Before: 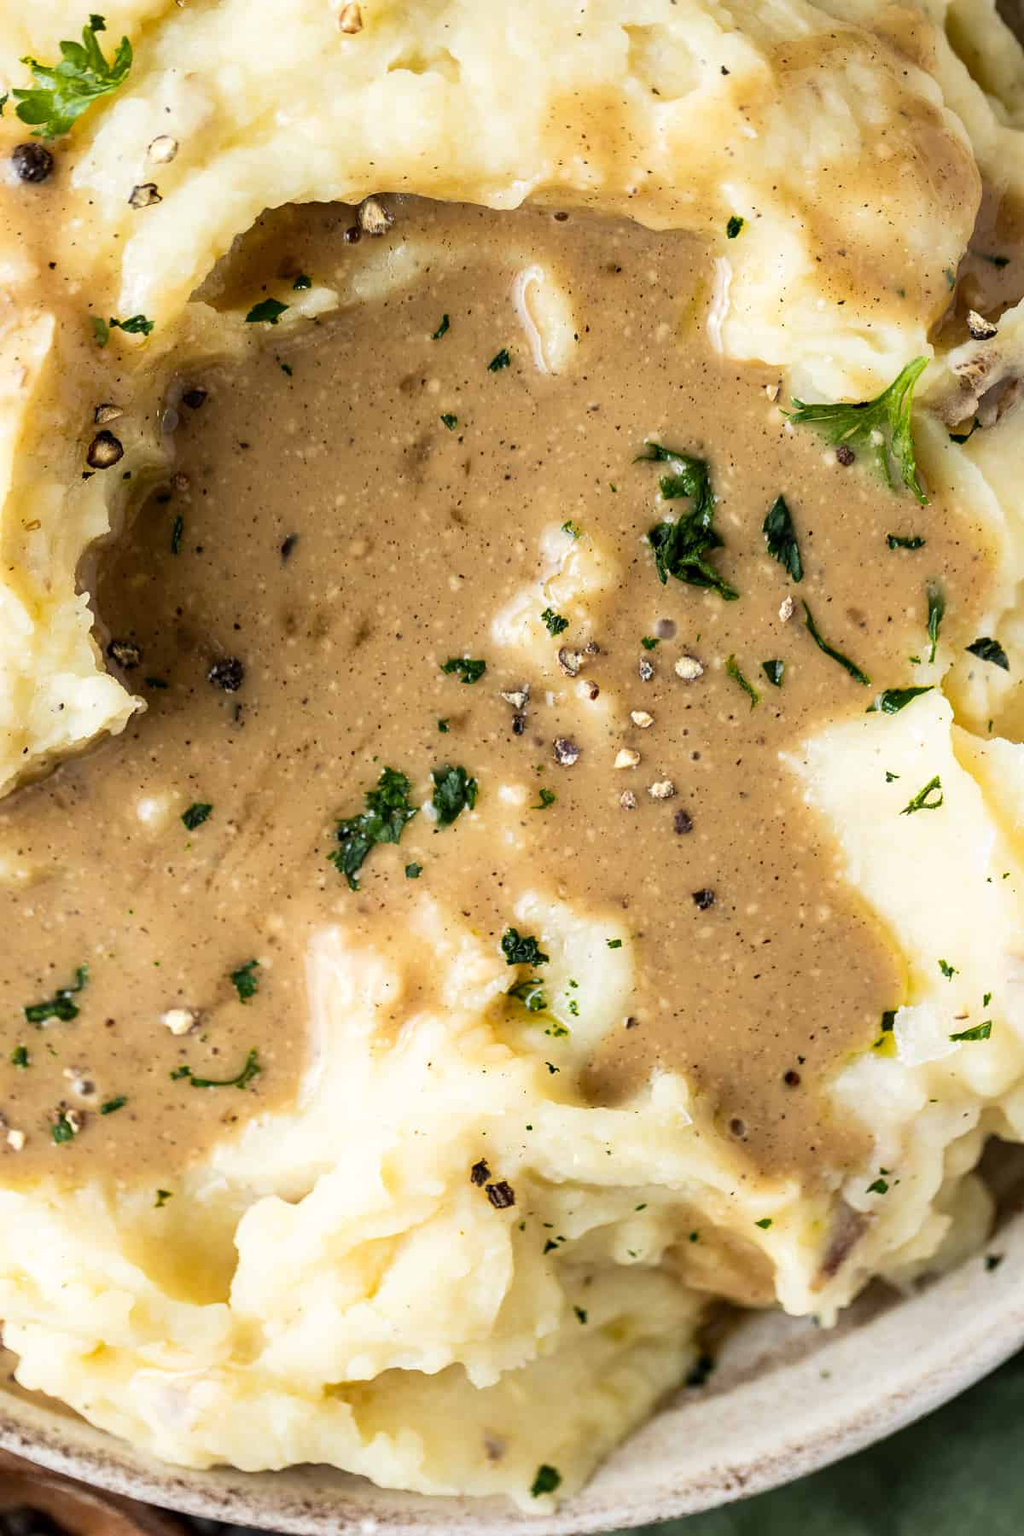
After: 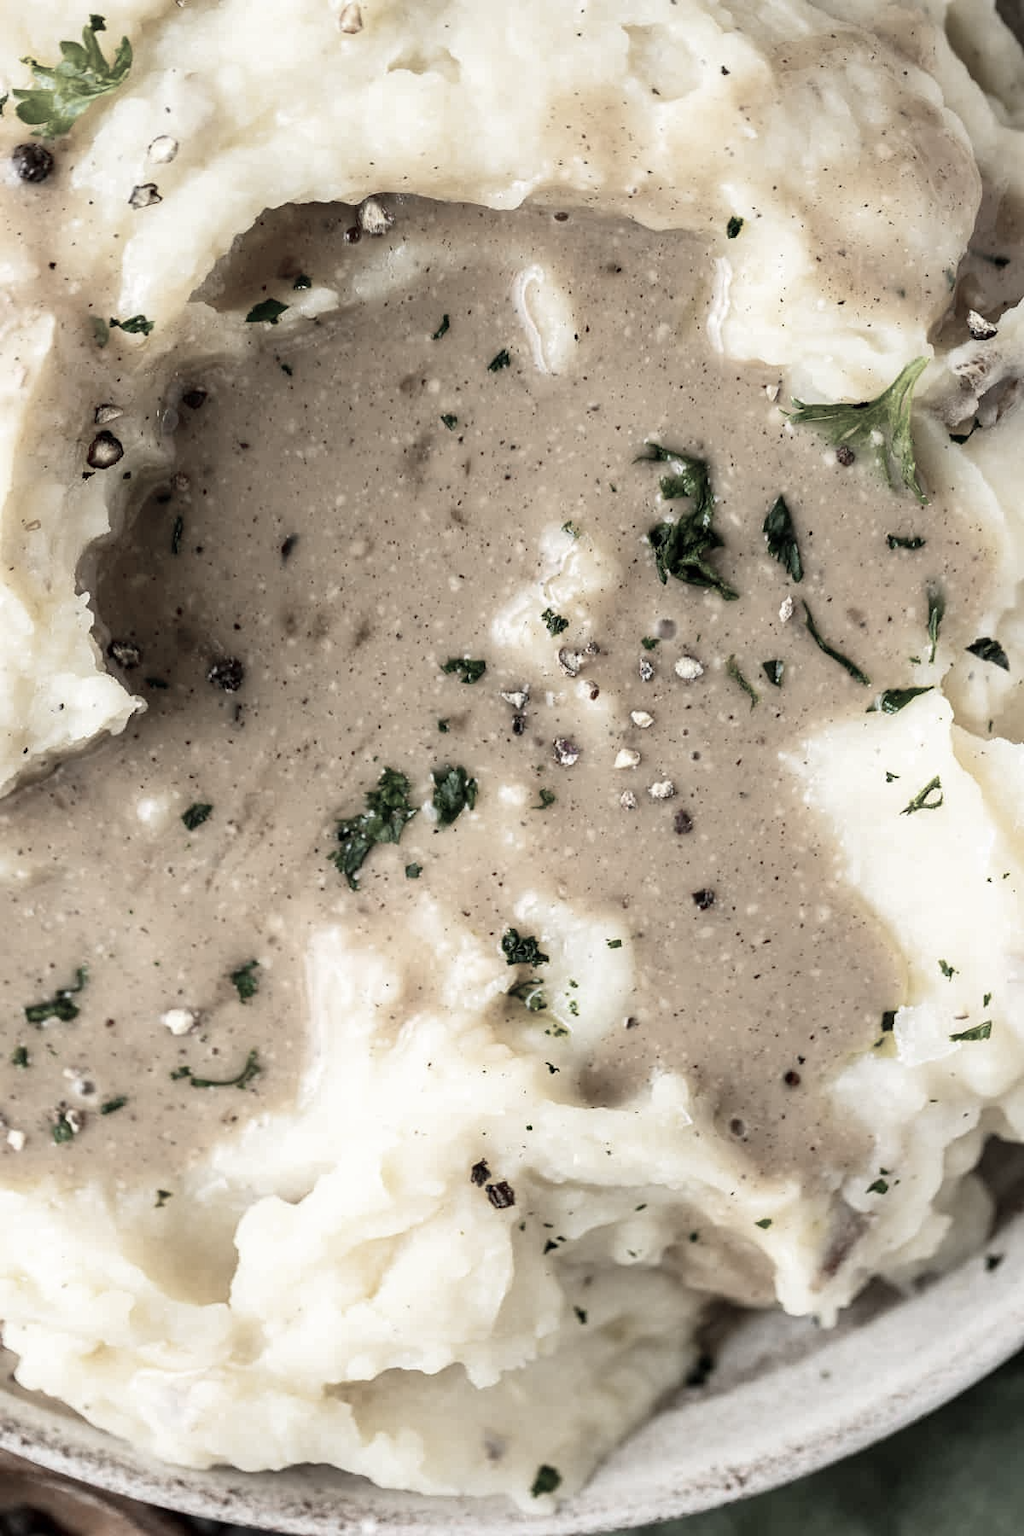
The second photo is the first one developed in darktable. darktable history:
color zones: curves: ch0 [(0, 0.559) (0.153, 0.551) (0.229, 0.5) (0.429, 0.5) (0.571, 0.5) (0.714, 0.5) (0.857, 0.5) (1, 0.559)]; ch1 [(0, 0.417) (0.112, 0.336) (0.213, 0.26) (0.429, 0.34) (0.571, 0.35) (0.683, 0.331) (0.857, 0.344) (1, 0.417)], mix 41.45%
